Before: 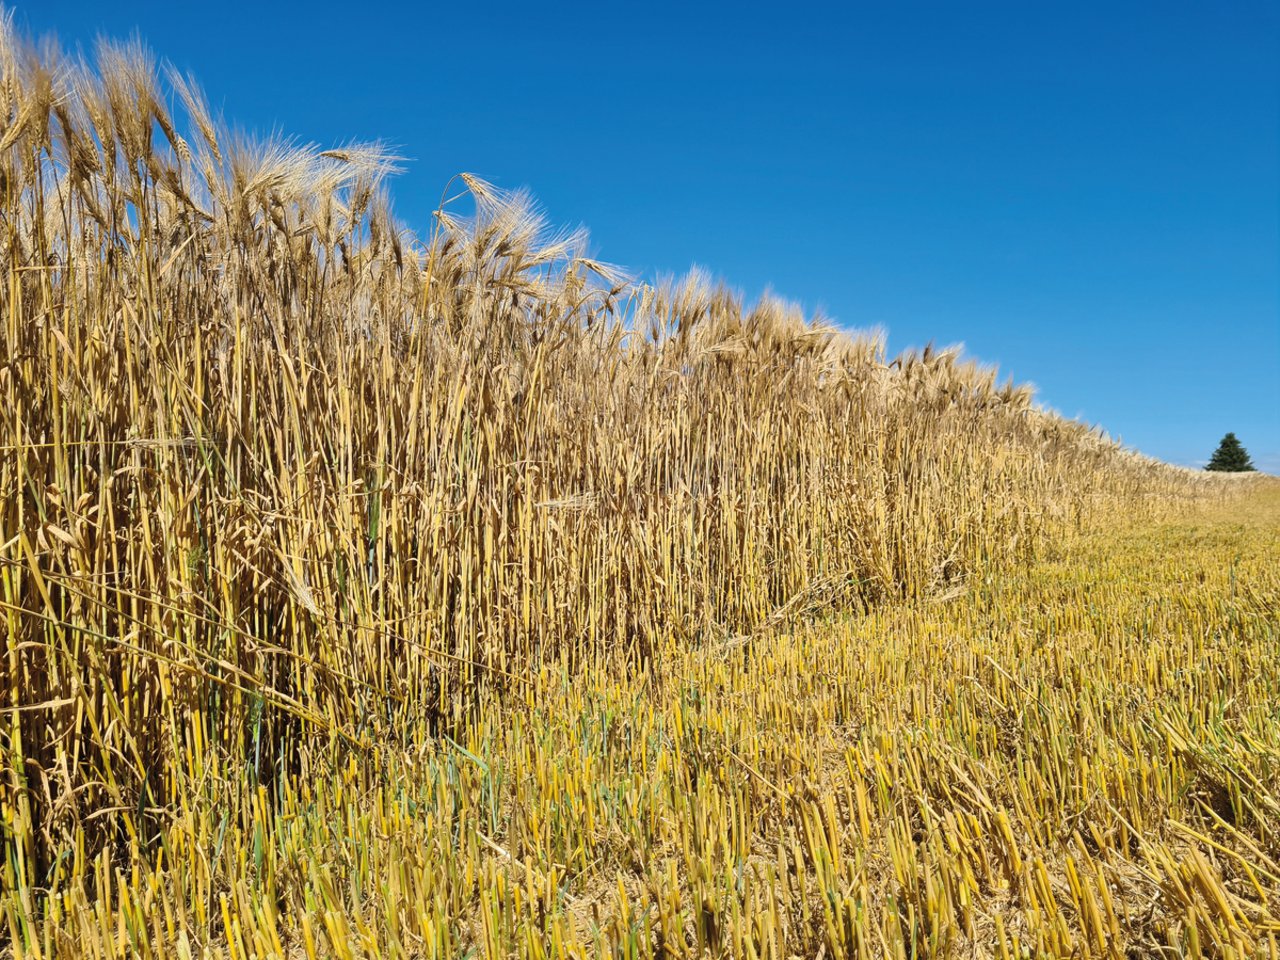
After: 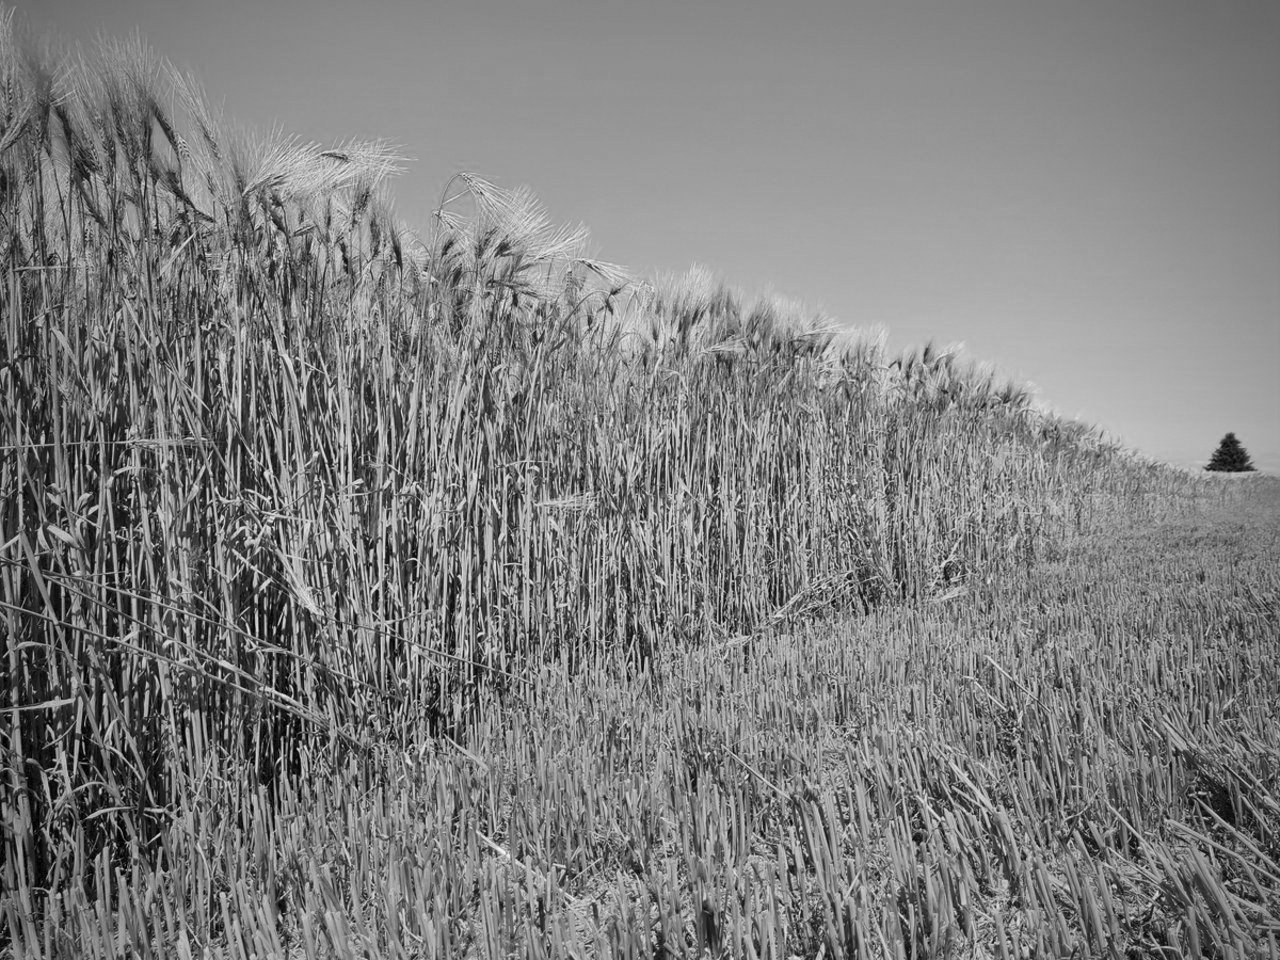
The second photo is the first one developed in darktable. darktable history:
vignetting: fall-off start 72.39%, fall-off radius 107.12%, saturation -0.032, width/height ratio 0.736, dithering 8-bit output, unbound false
color calibration: output gray [0.253, 0.26, 0.487, 0], illuminant as shot in camera, x 0.363, y 0.384, temperature 4534.34 K
